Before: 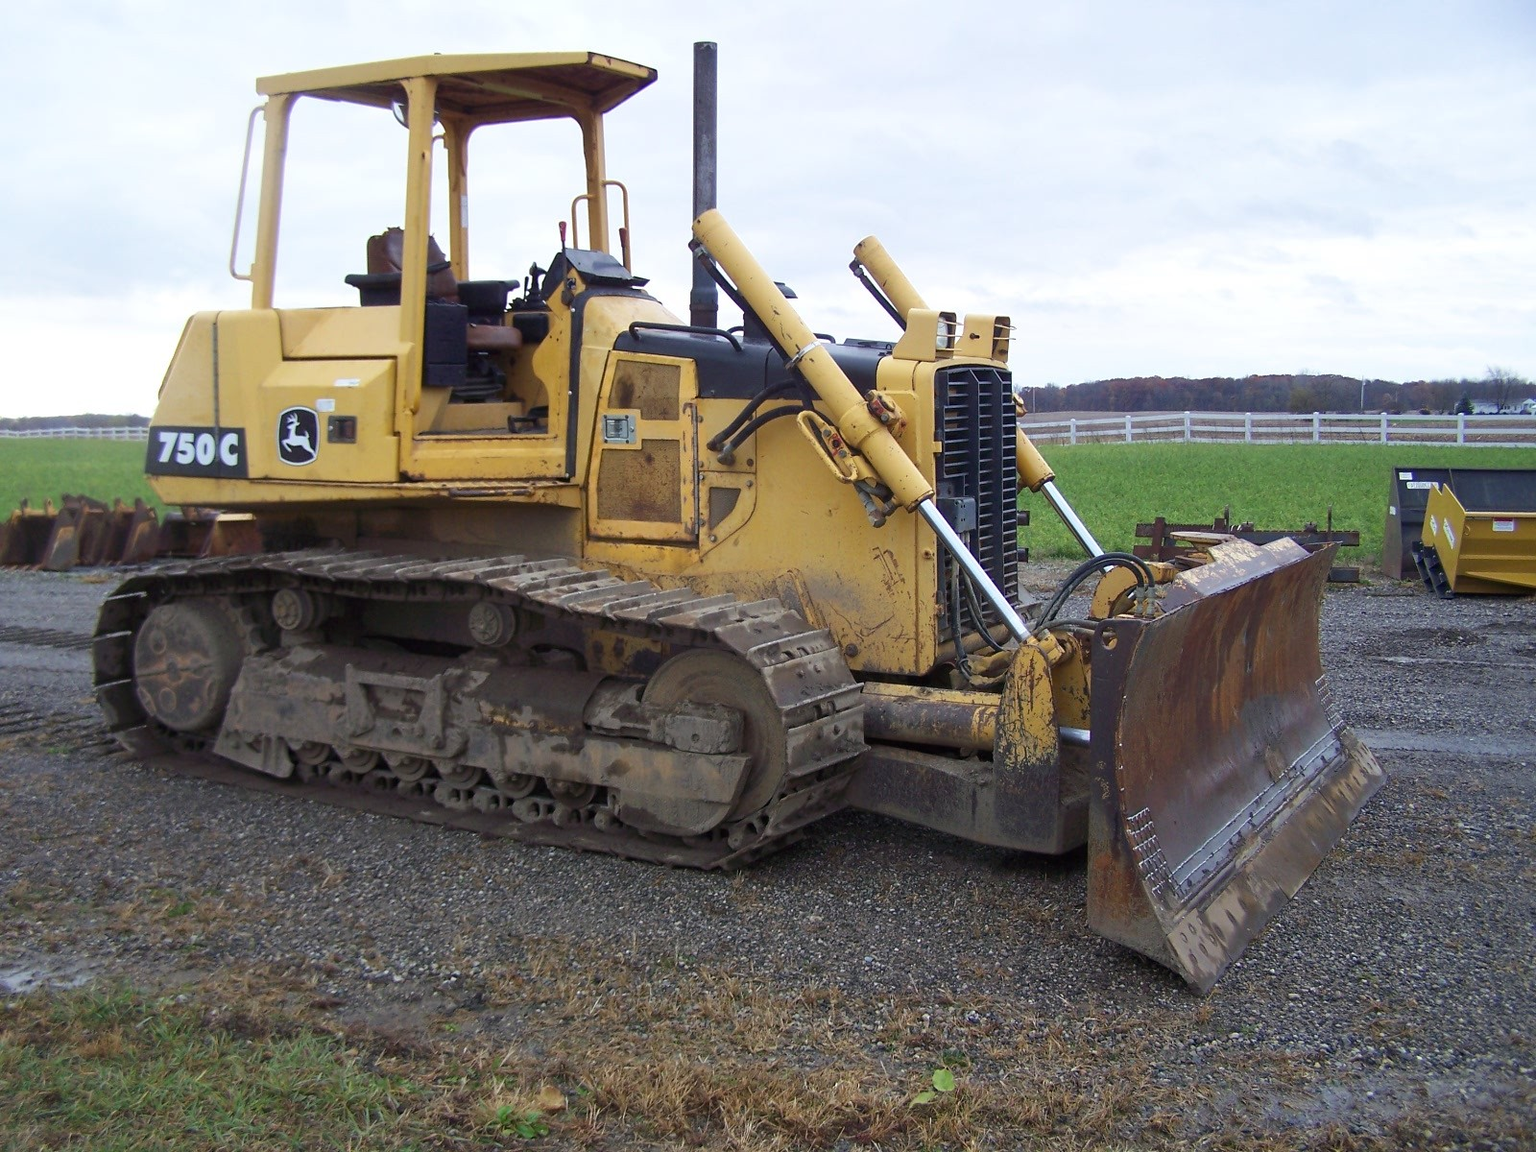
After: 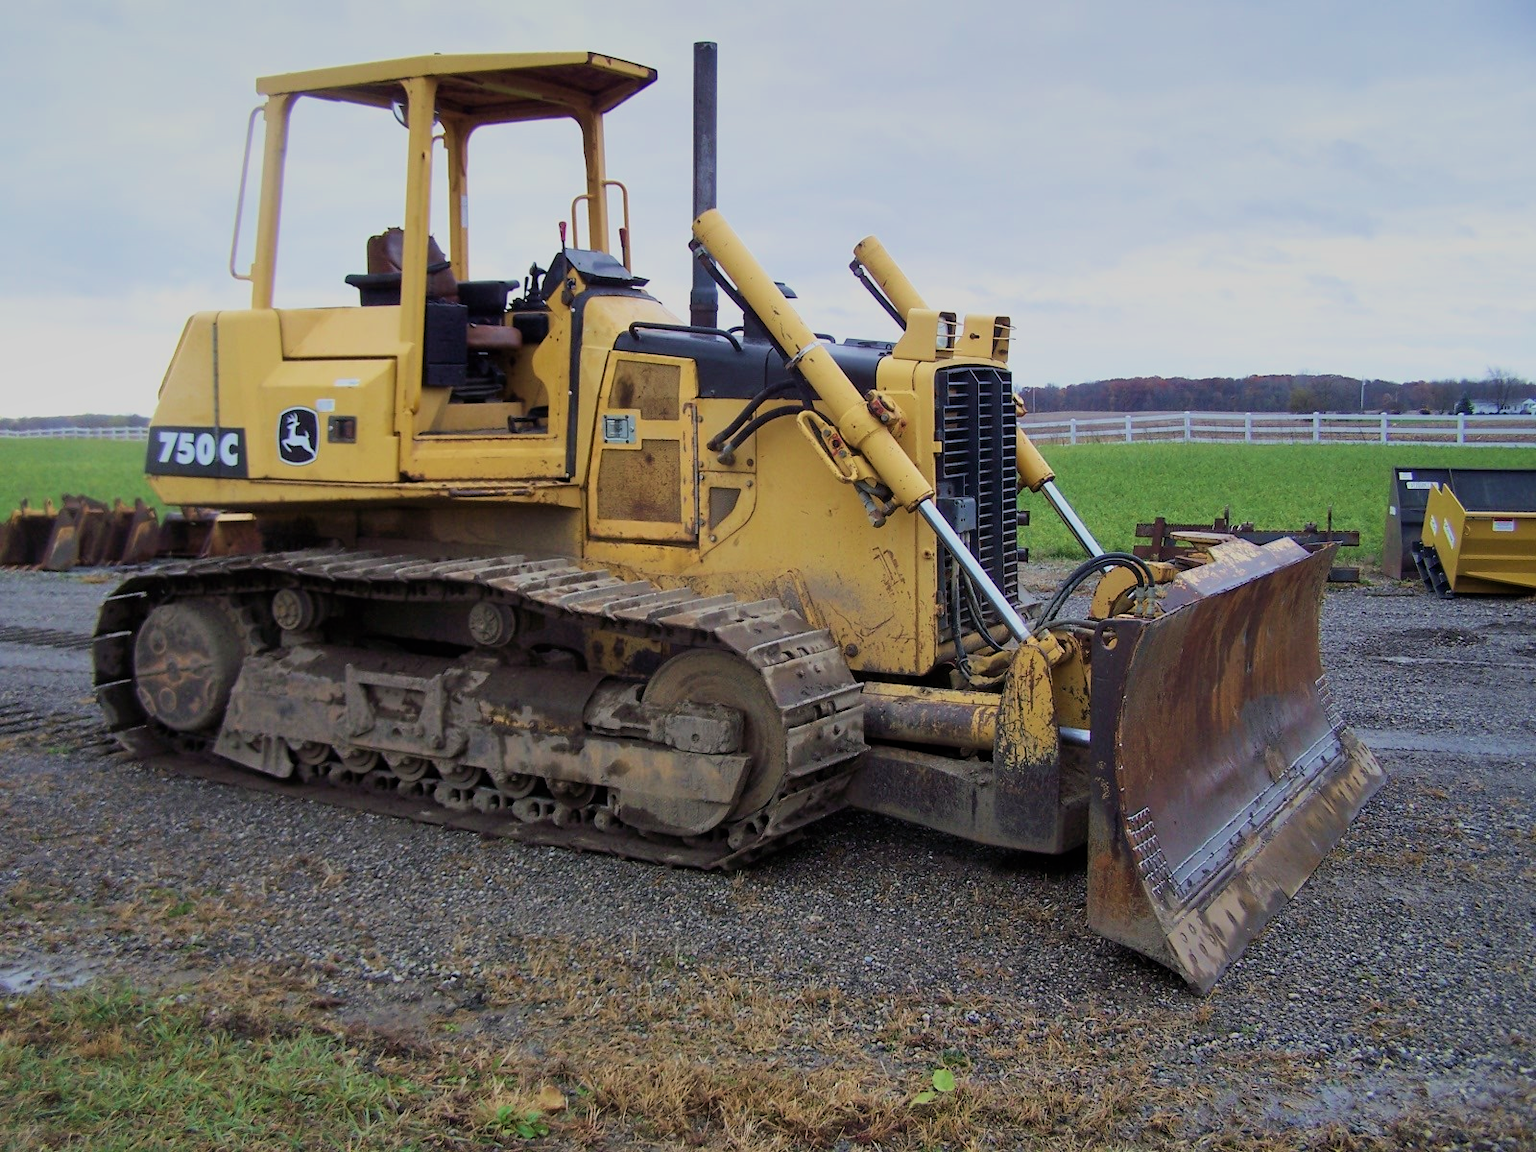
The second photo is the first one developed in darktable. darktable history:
shadows and highlights: radius 264.75, soften with gaussian
filmic rgb: black relative exposure -7.65 EV, white relative exposure 4.56 EV, hardness 3.61, color science v6 (2022)
velvia: on, module defaults
